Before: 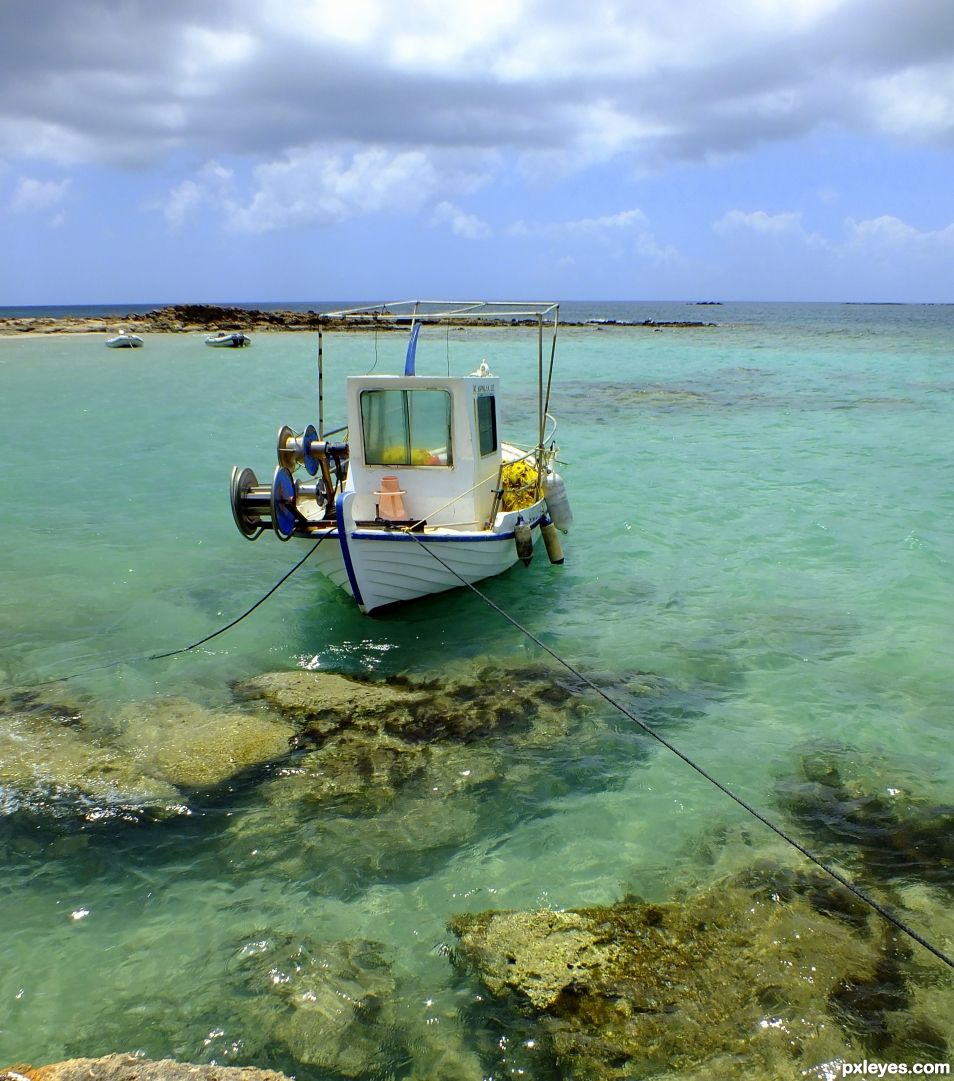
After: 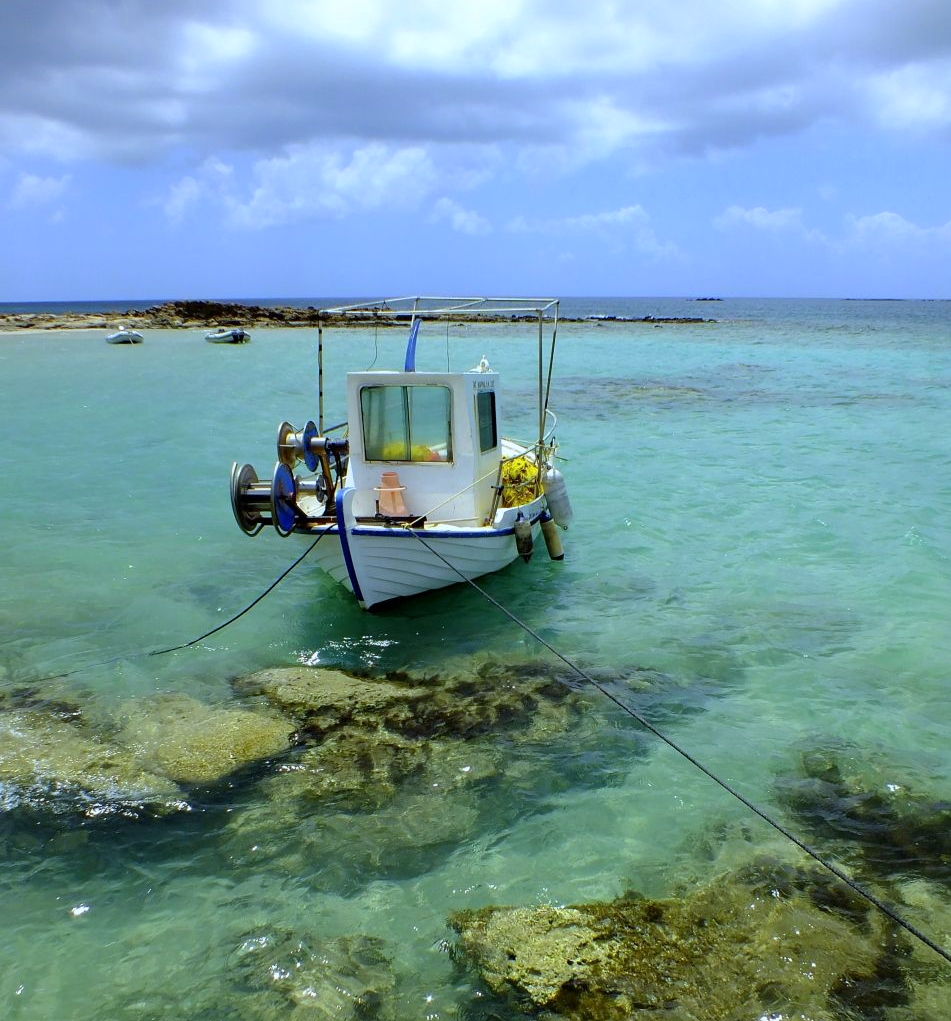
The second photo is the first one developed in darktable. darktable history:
white balance: red 0.924, blue 1.095
crop: top 0.448%, right 0.264%, bottom 5.045%
